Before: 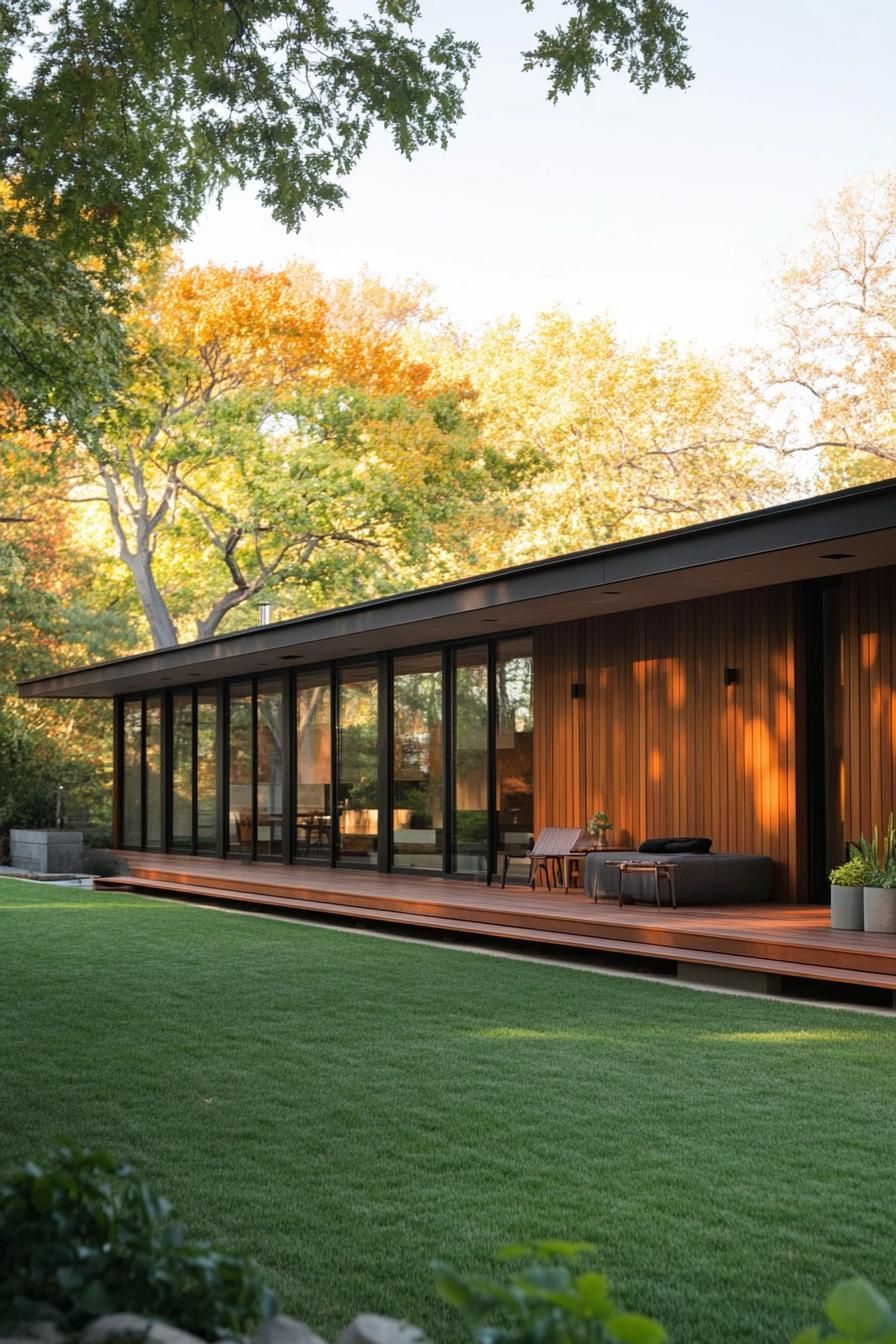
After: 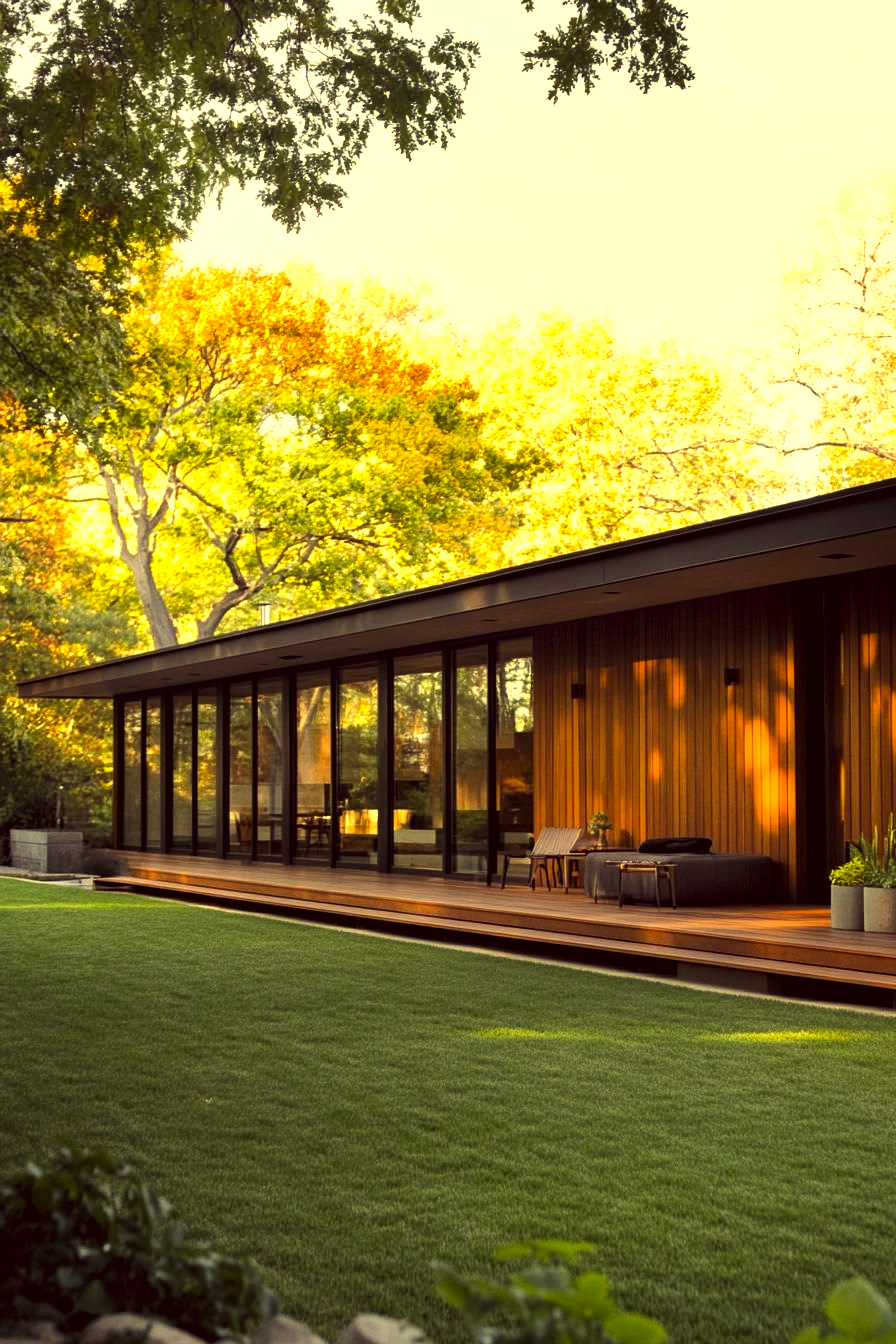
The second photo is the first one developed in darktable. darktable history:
exposure: black level correction 0.001, exposure 0.5 EV, compensate highlight preservation false
levels: levels [0.029, 0.545, 0.971]
color correction: highlights a* -0.364, highlights b* 39.88, shadows a* 9.33, shadows b* -0.232
shadows and highlights: radius 127.52, shadows 30.44, highlights -31.18, low approximation 0.01, soften with gaussian
